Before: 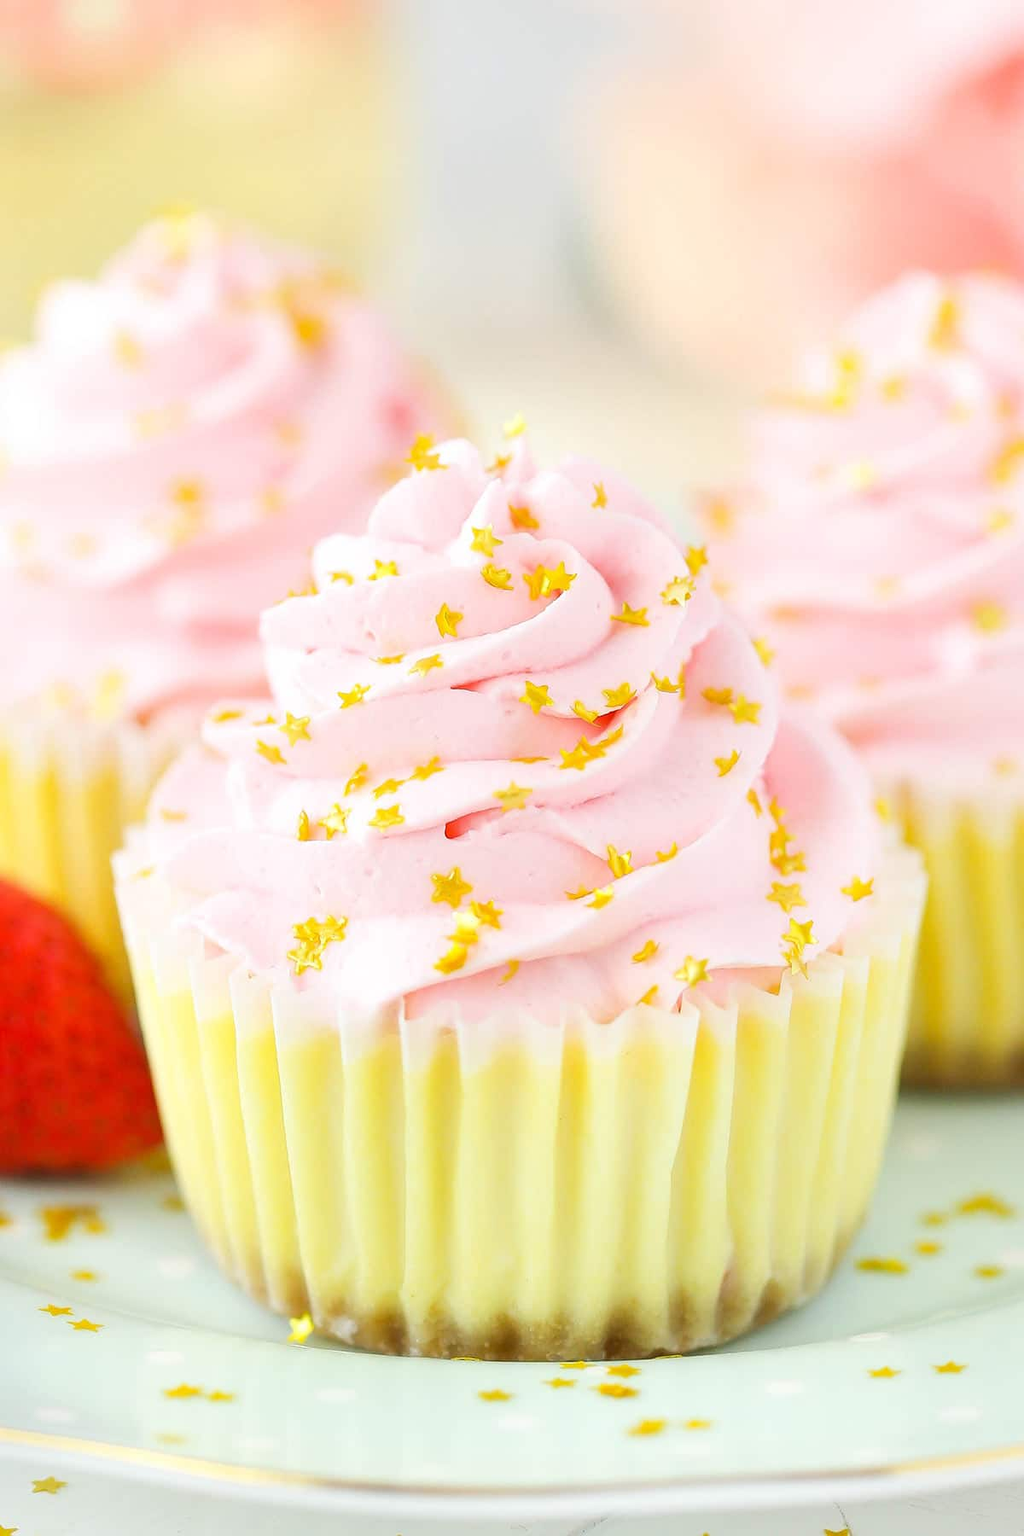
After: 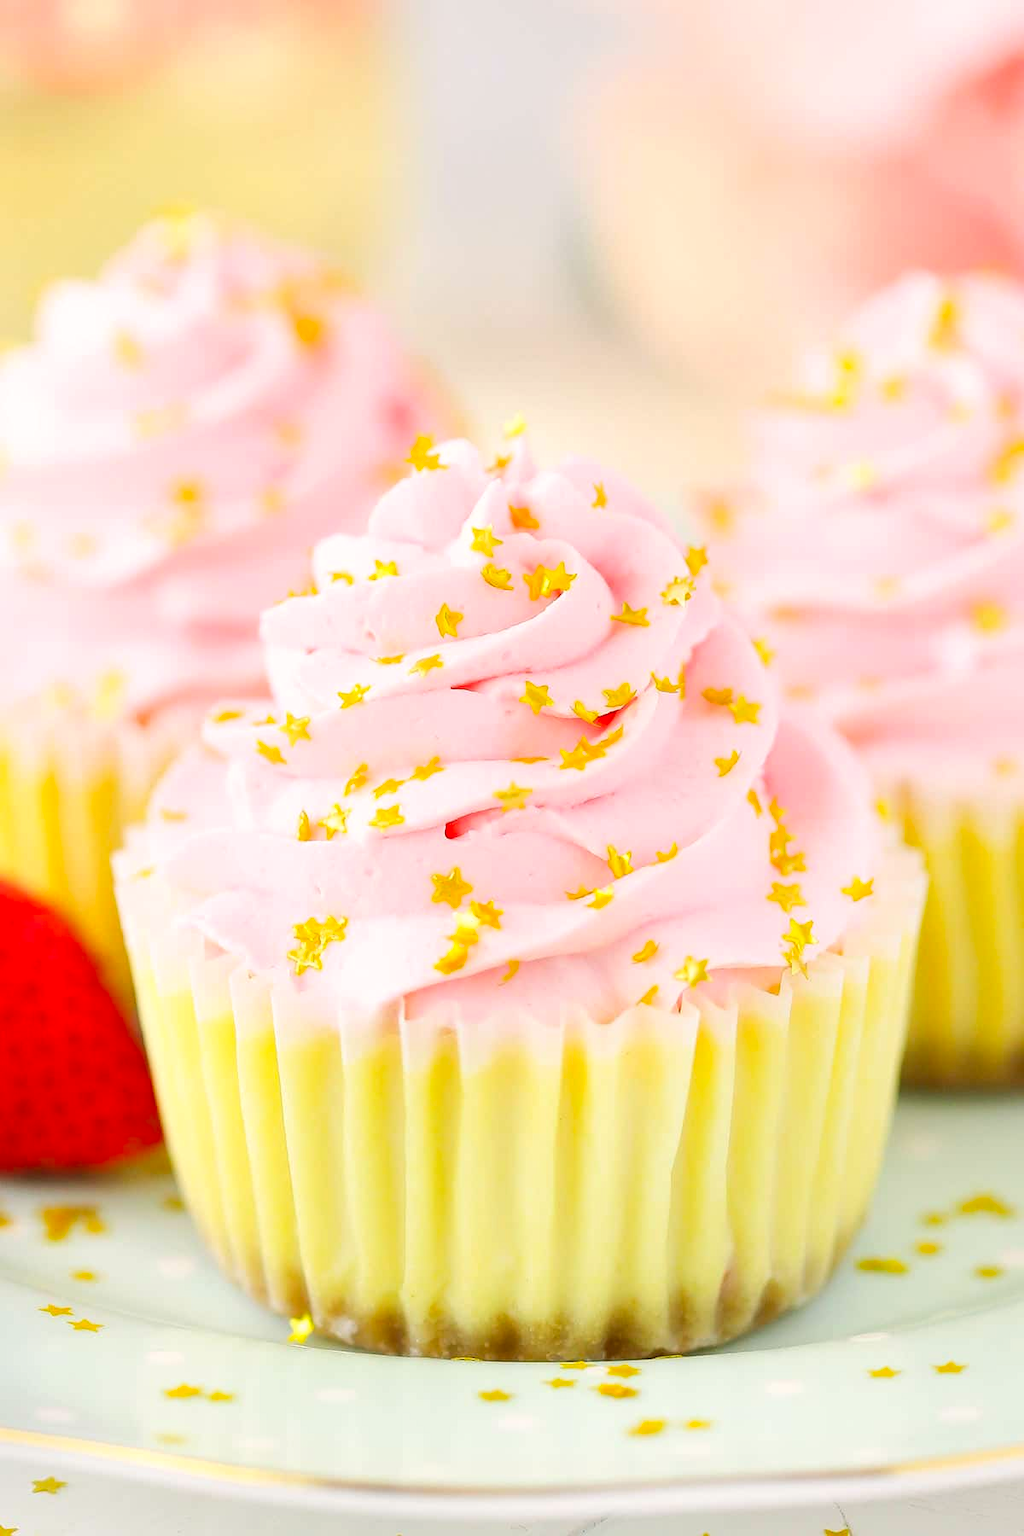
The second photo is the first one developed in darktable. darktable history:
color correction: highlights a* 3.19, highlights b* 1.87, saturation 1.19
